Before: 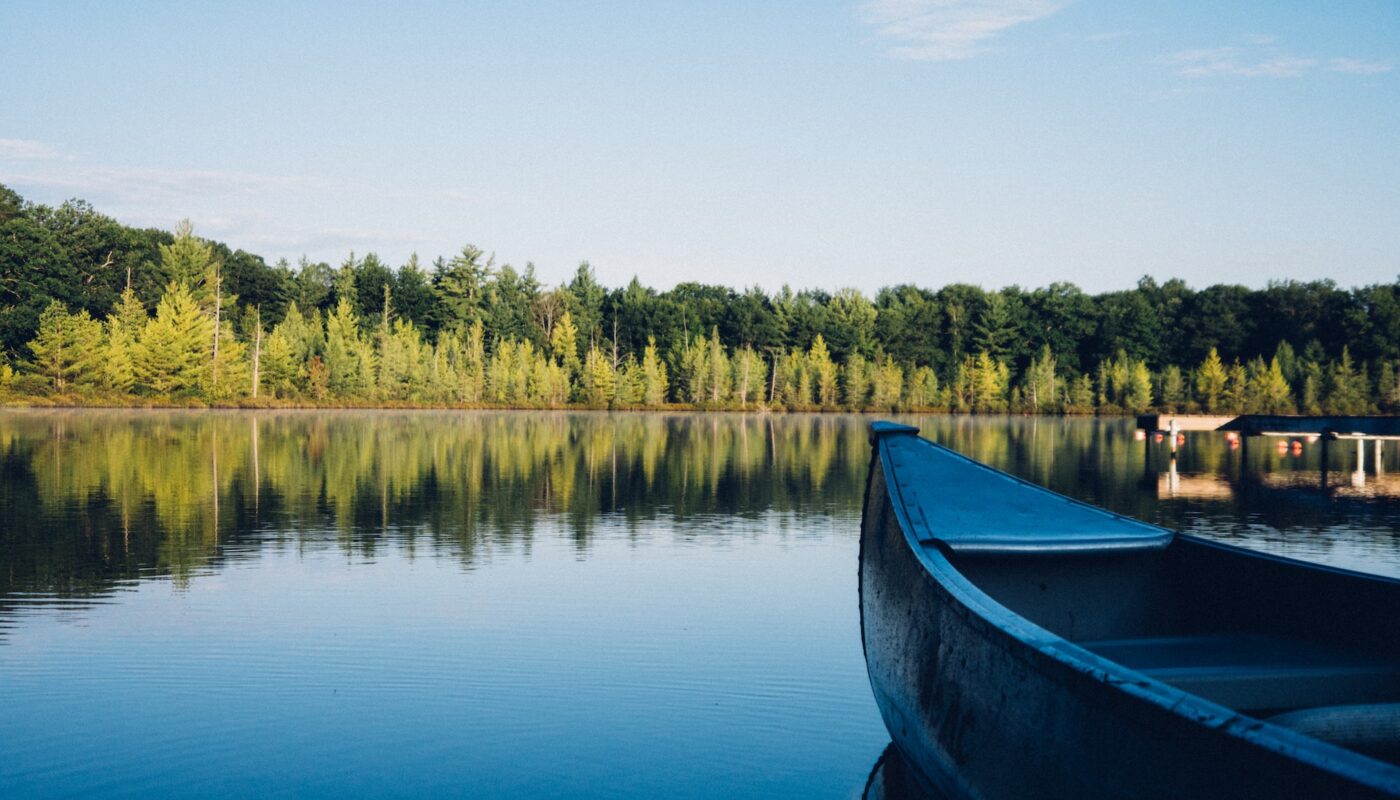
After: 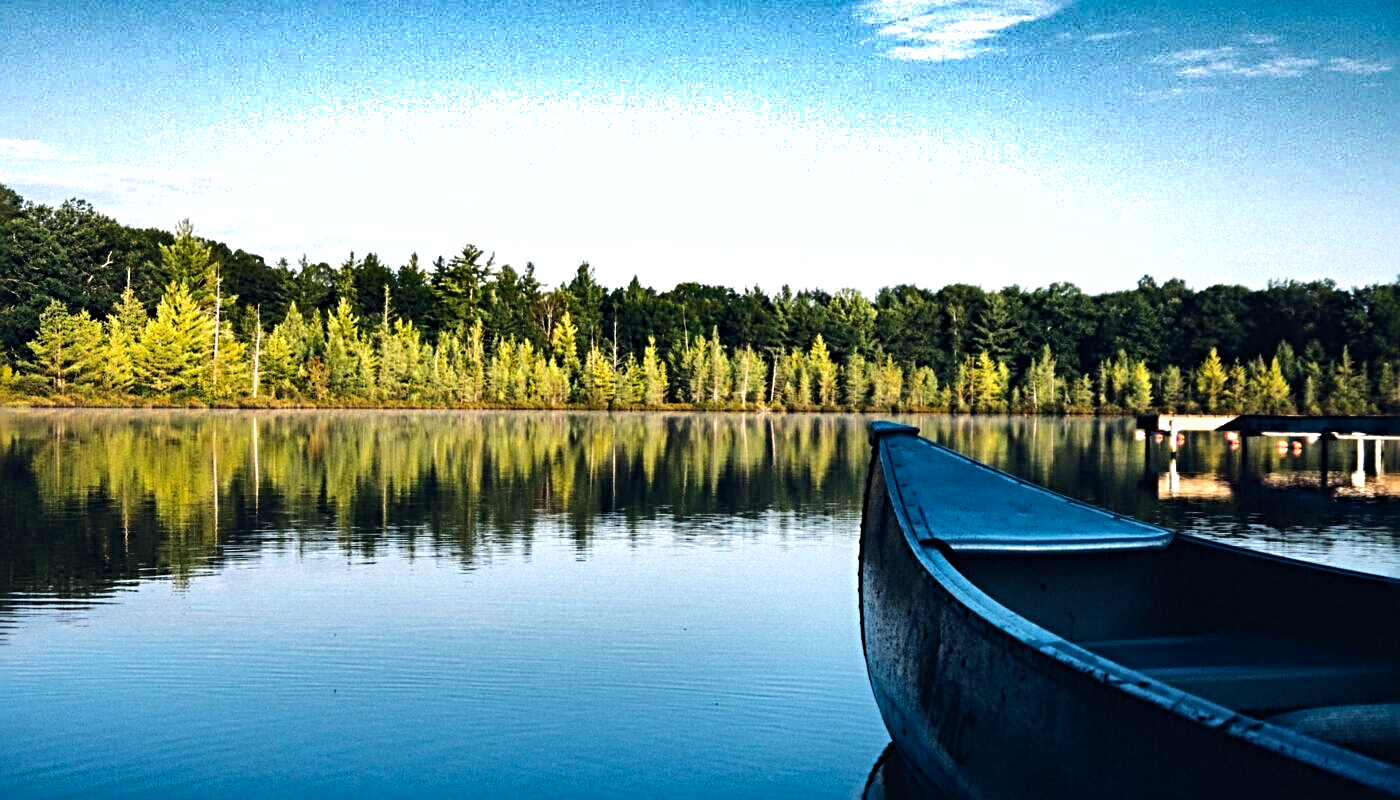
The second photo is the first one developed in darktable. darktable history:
shadows and highlights: shadows 20.77, highlights -82.55, soften with gaussian
color balance rgb: linear chroma grading › shadows -1.58%, linear chroma grading › highlights -13.941%, linear chroma grading › global chroma -9.73%, linear chroma grading › mid-tones -10.076%, perceptual saturation grading › global saturation 29.402%, perceptual brilliance grading › highlights 18.166%, perceptual brilliance grading › mid-tones 31.306%, perceptual brilliance grading › shadows -31.807%, global vibrance 20%
sharpen: radius 4.885
